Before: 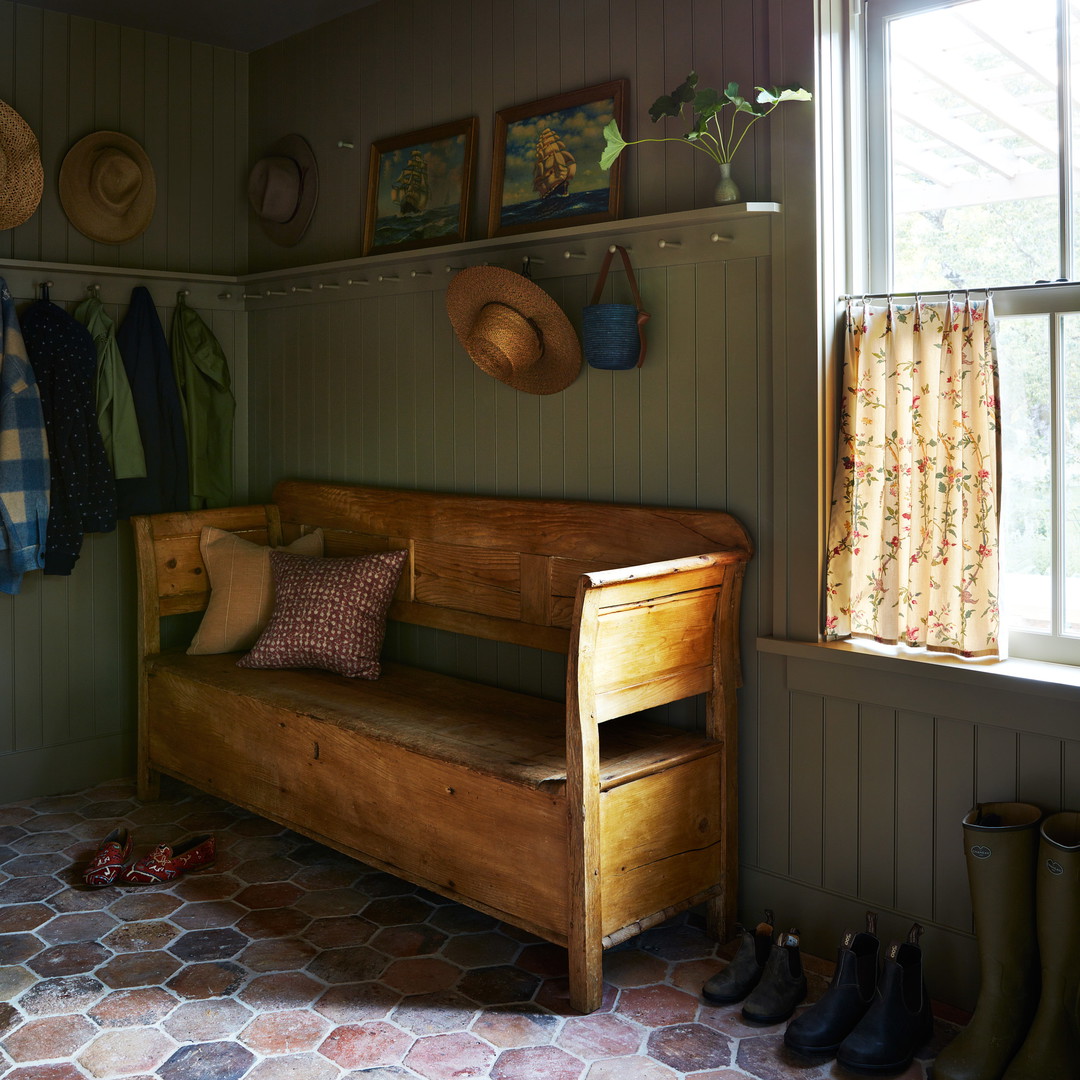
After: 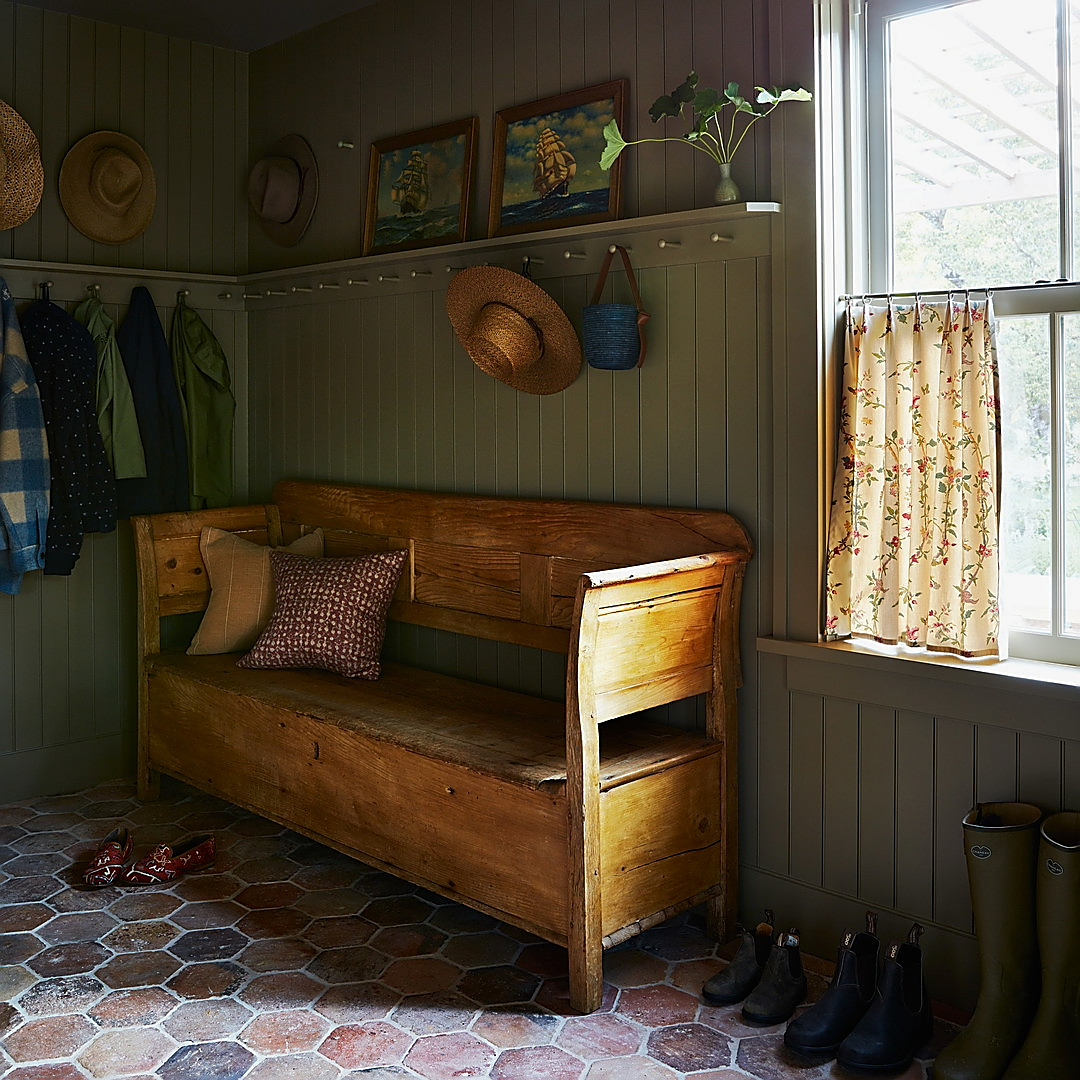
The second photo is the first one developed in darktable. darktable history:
sharpen: radius 1.395, amount 1.251, threshold 0.819
shadows and highlights: shadows -20.57, white point adjustment -2.08, highlights -34.86
